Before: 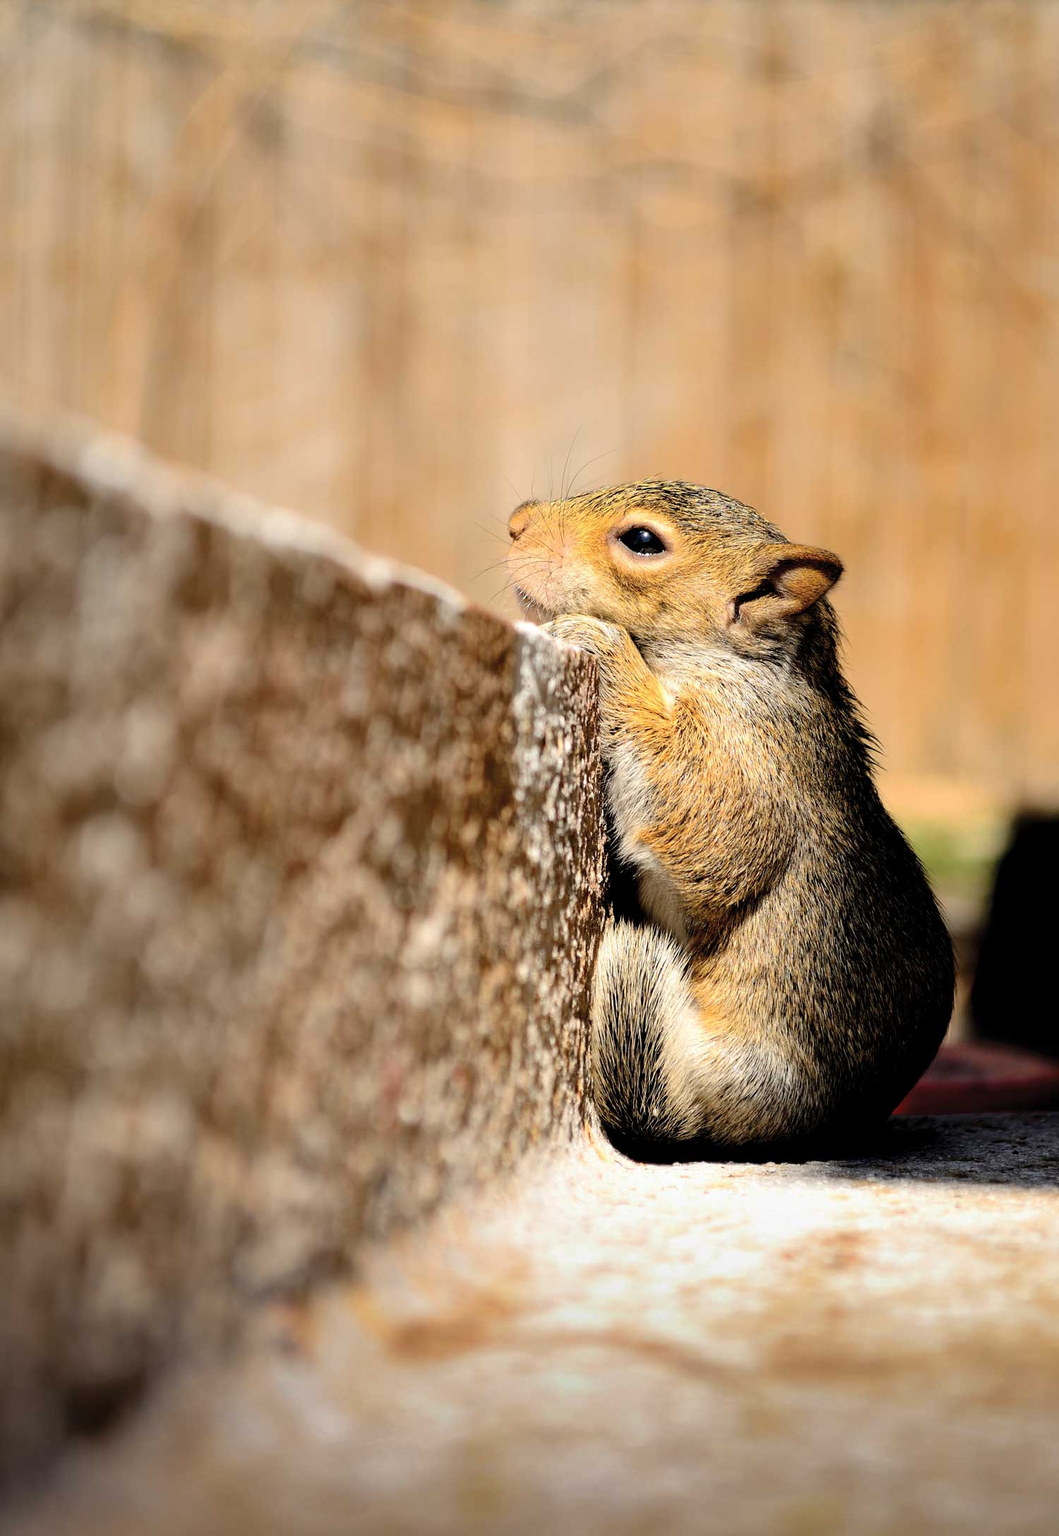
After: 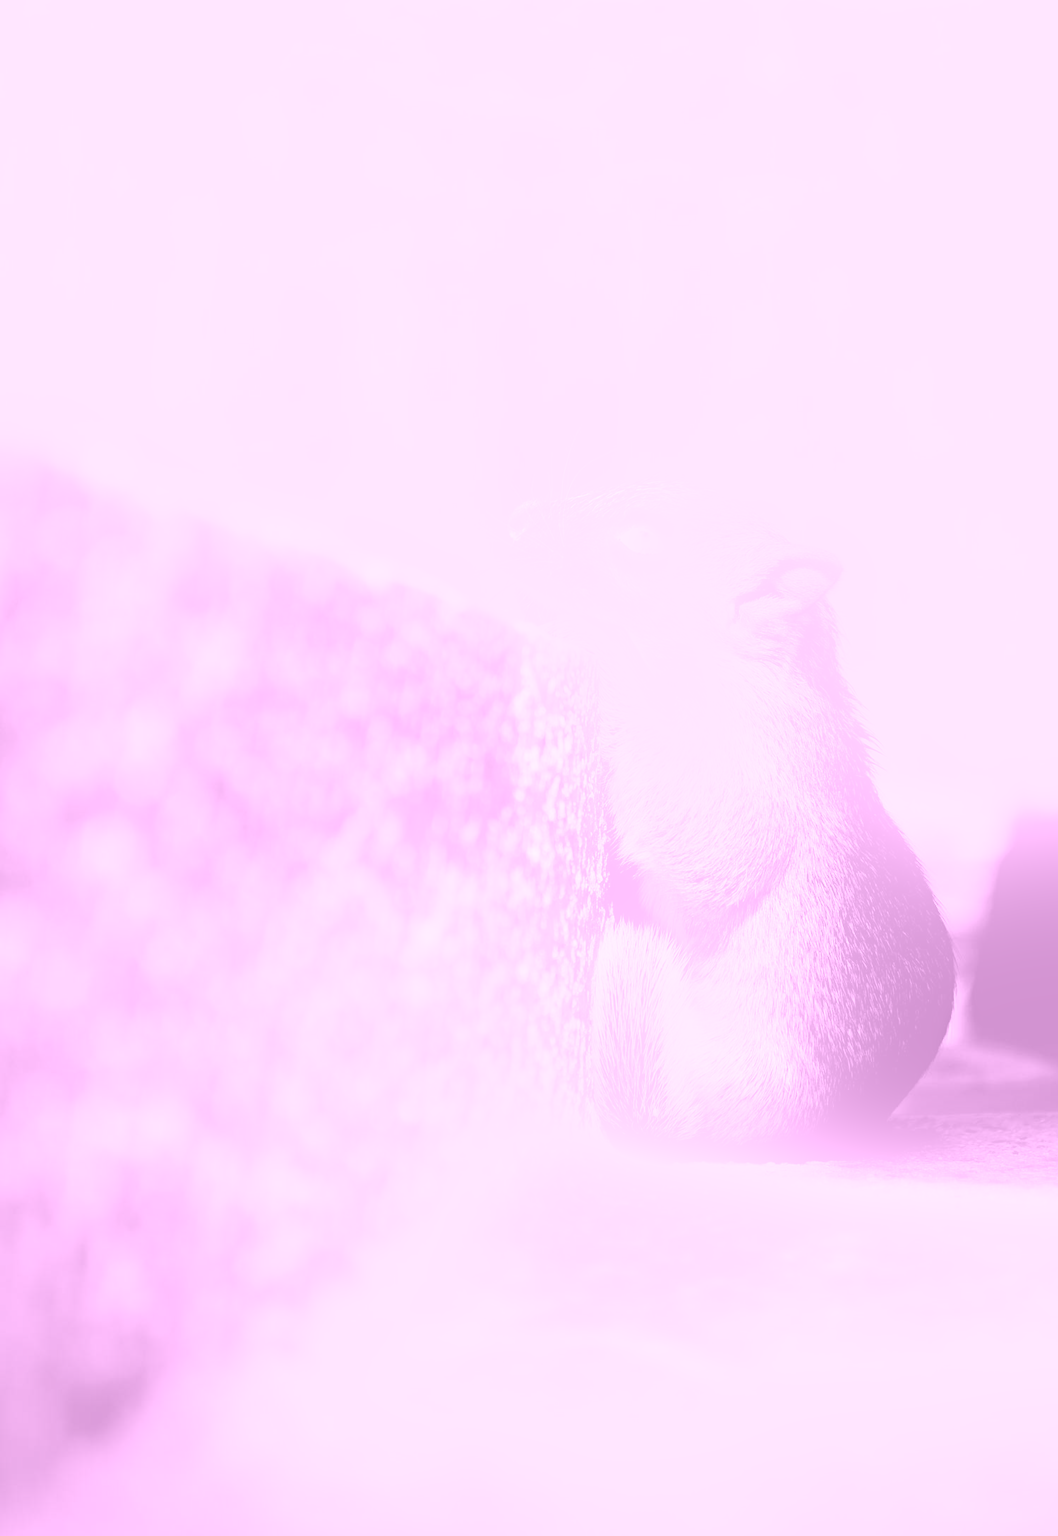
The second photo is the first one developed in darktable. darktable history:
bloom: on, module defaults
haze removal: strength 0.12, distance 0.25, compatibility mode true, adaptive false
exposure: black level correction 0, exposure 1.1 EV, compensate exposure bias true, compensate highlight preservation false
colorize: hue 331.2°, saturation 75%, source mix 30.28%, lightness 70.52%, version 1
